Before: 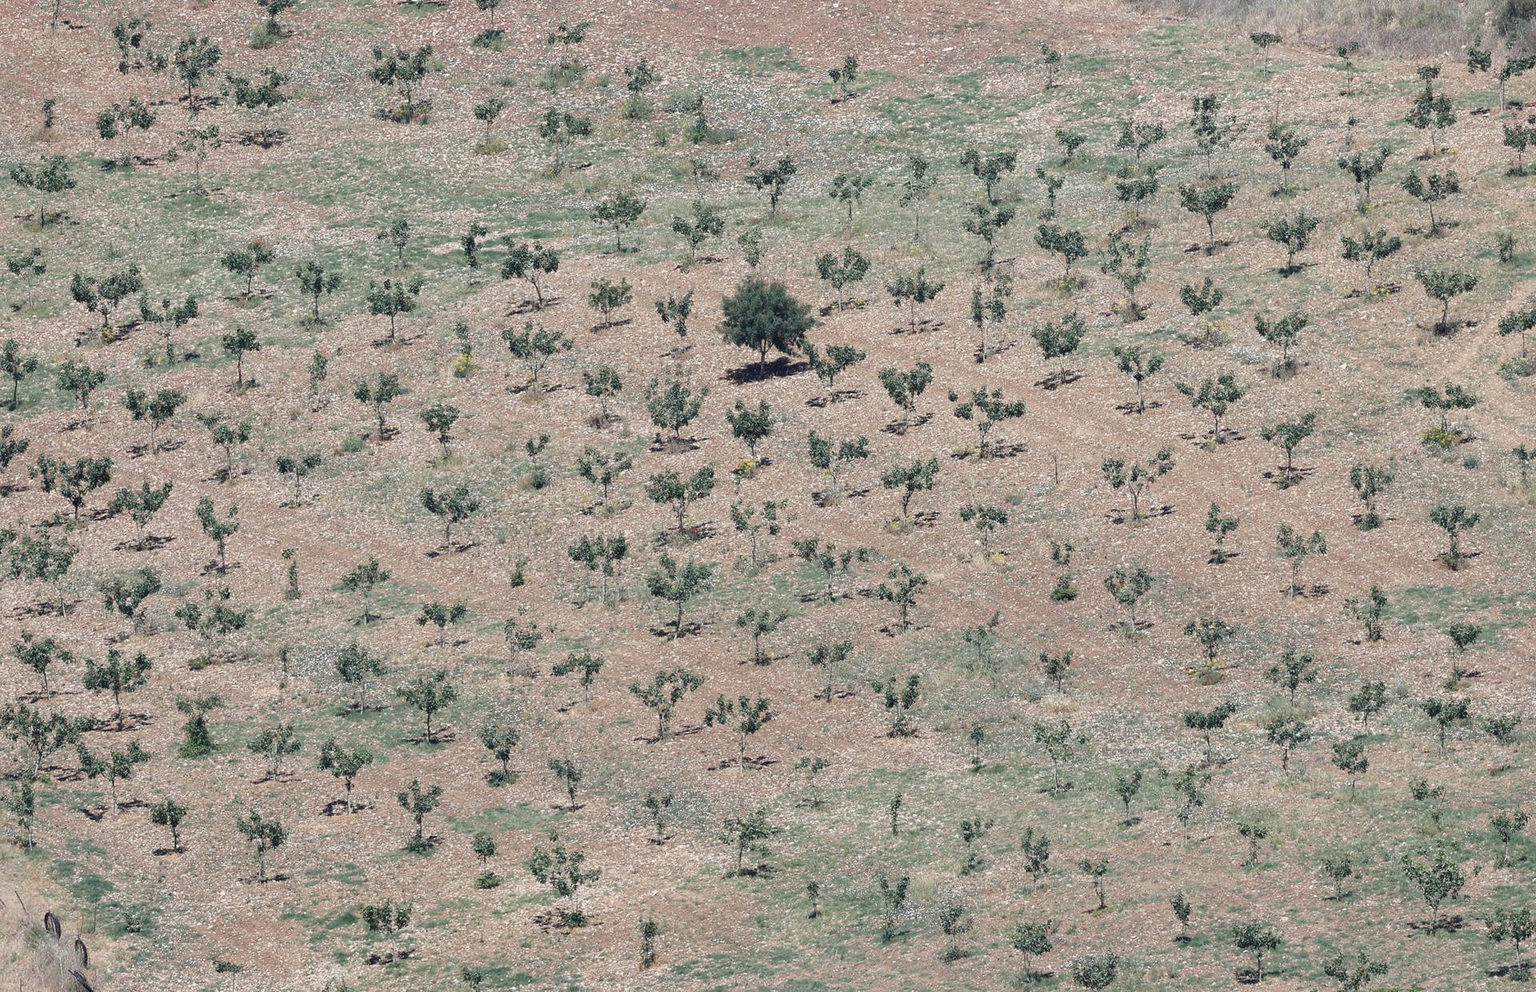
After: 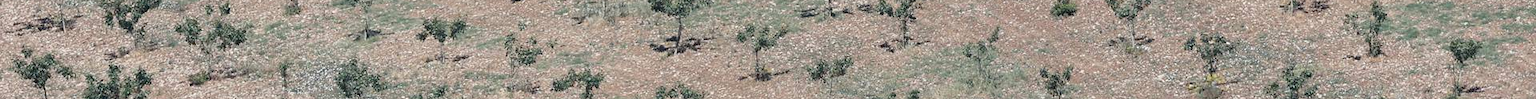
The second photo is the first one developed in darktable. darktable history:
tone equalizer: on, module defaults
crop and rotate: top 59.084%, bottom 30.916%
